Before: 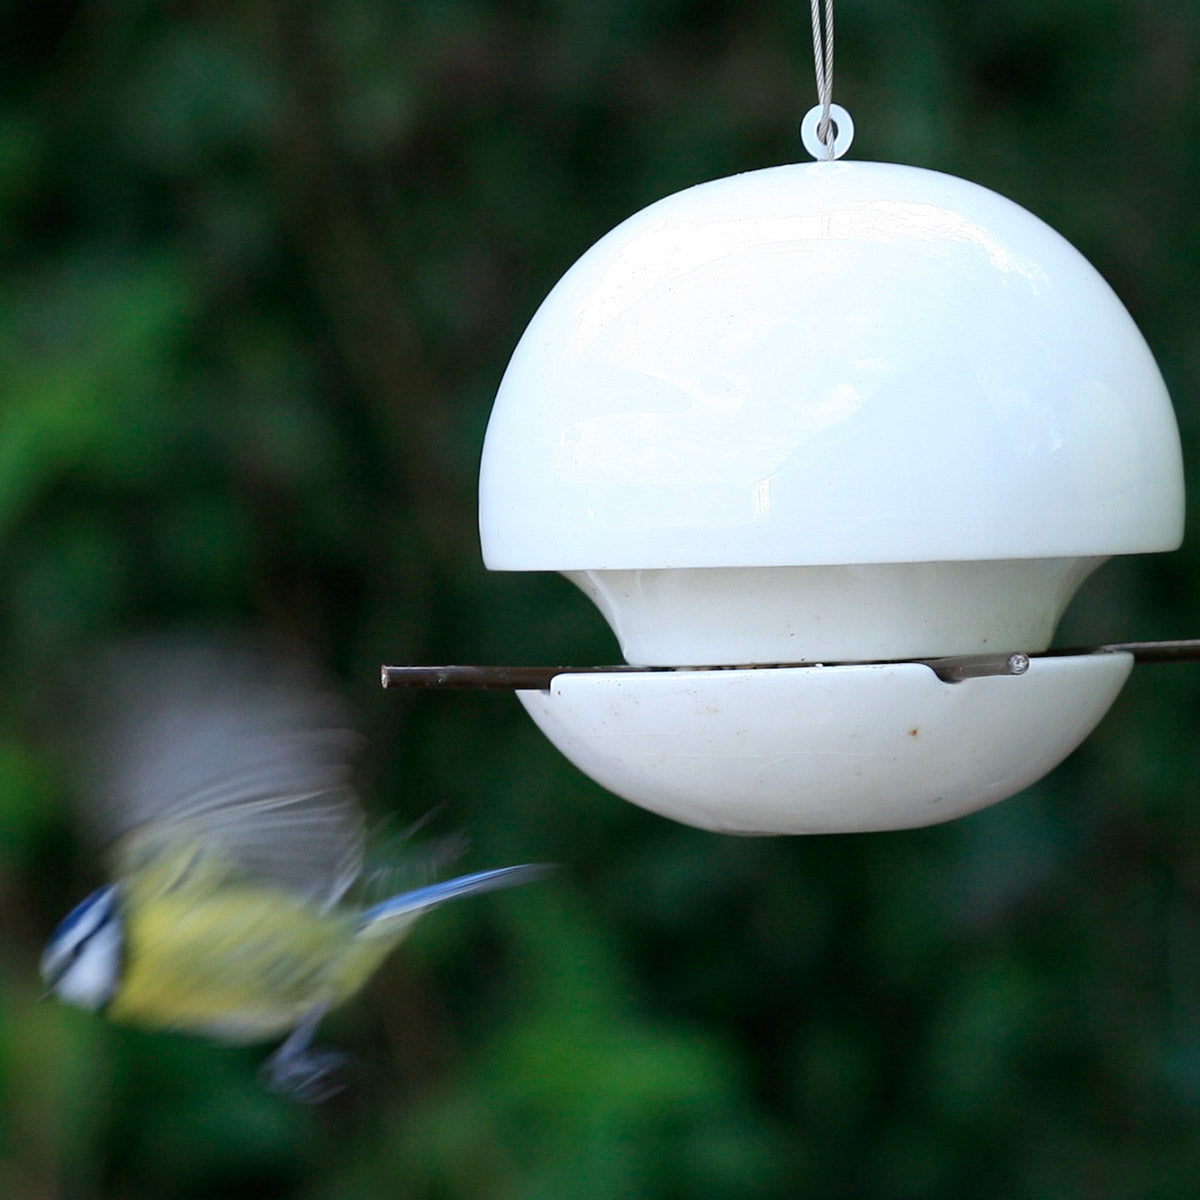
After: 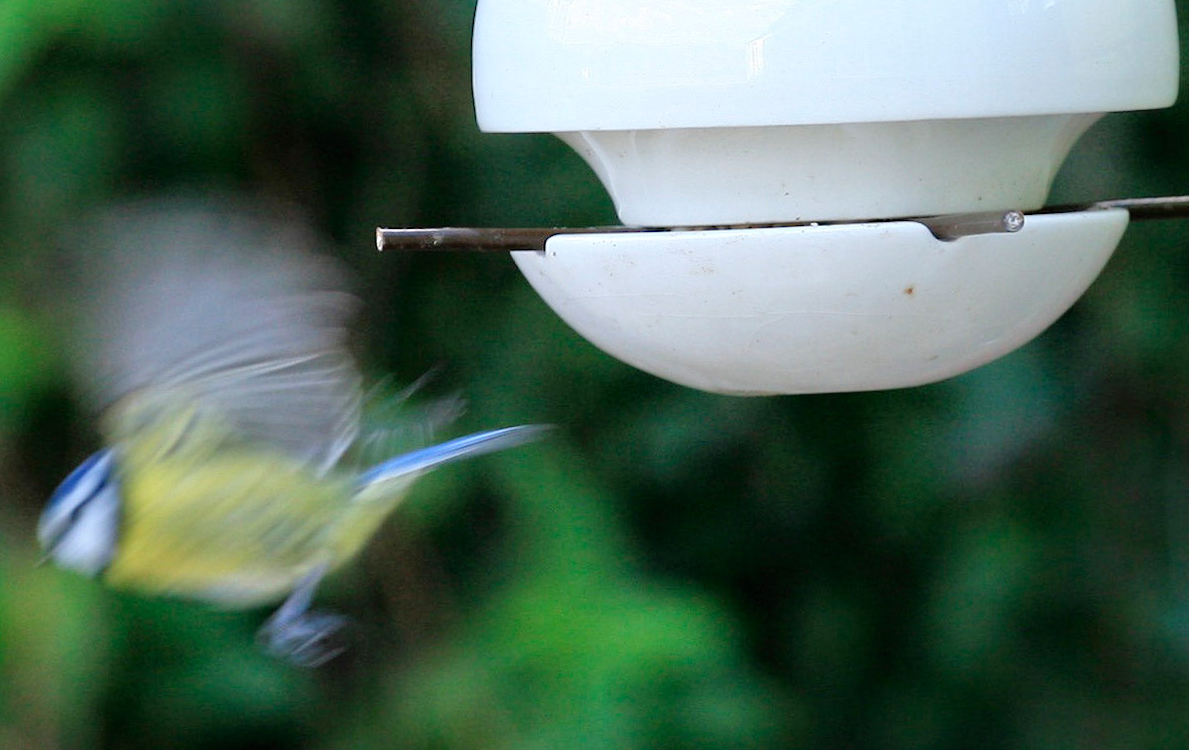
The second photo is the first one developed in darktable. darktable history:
tone equalizer: -7 EV 0.15 EV, -6 EV 0.6 EV, -5 EV 1.15 EV, -4 EV 1.33 EV, -3 EV 1.15 EV, -2 EV 0.6 EV, -1 EV 0.15 EV, mask exposure compensation -0.5 EV
rotate and perspective: rotation -0.45°, automatic cropping original format, crop left 0.008, crop right 0.992, crop top 0.012, crop bottom 0.988
crop and rotate: top 36.435%
